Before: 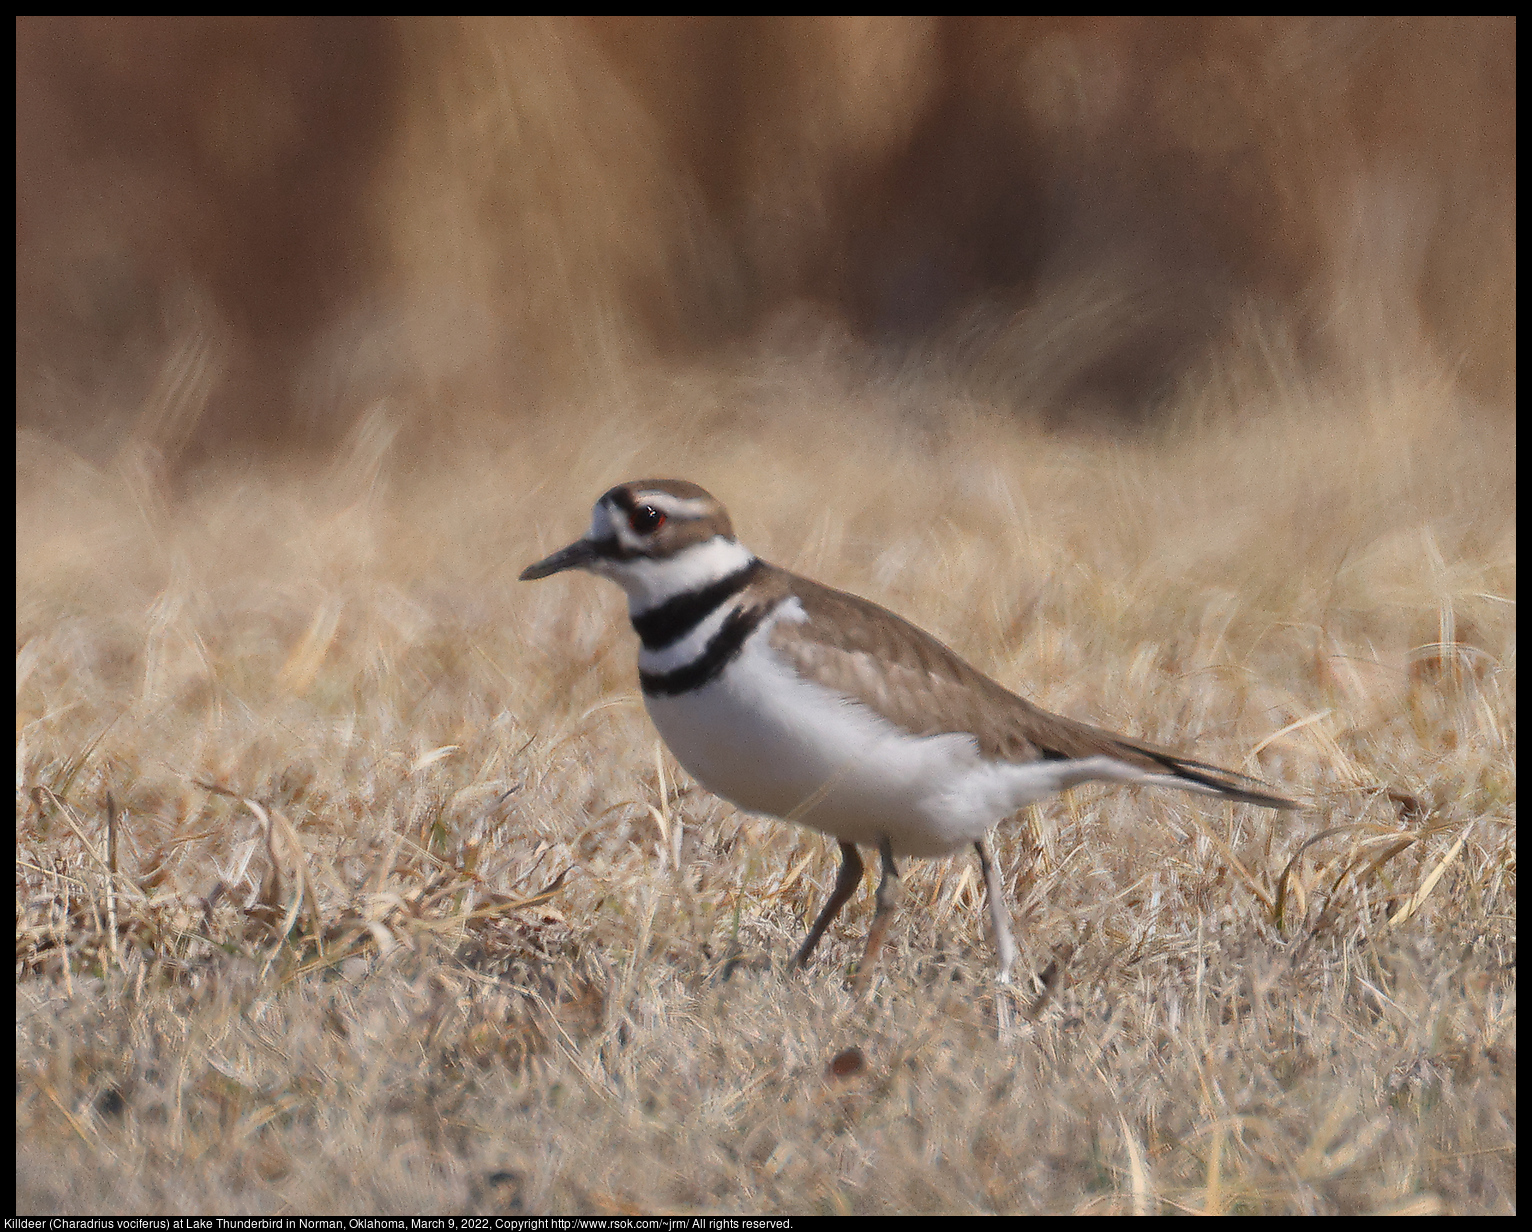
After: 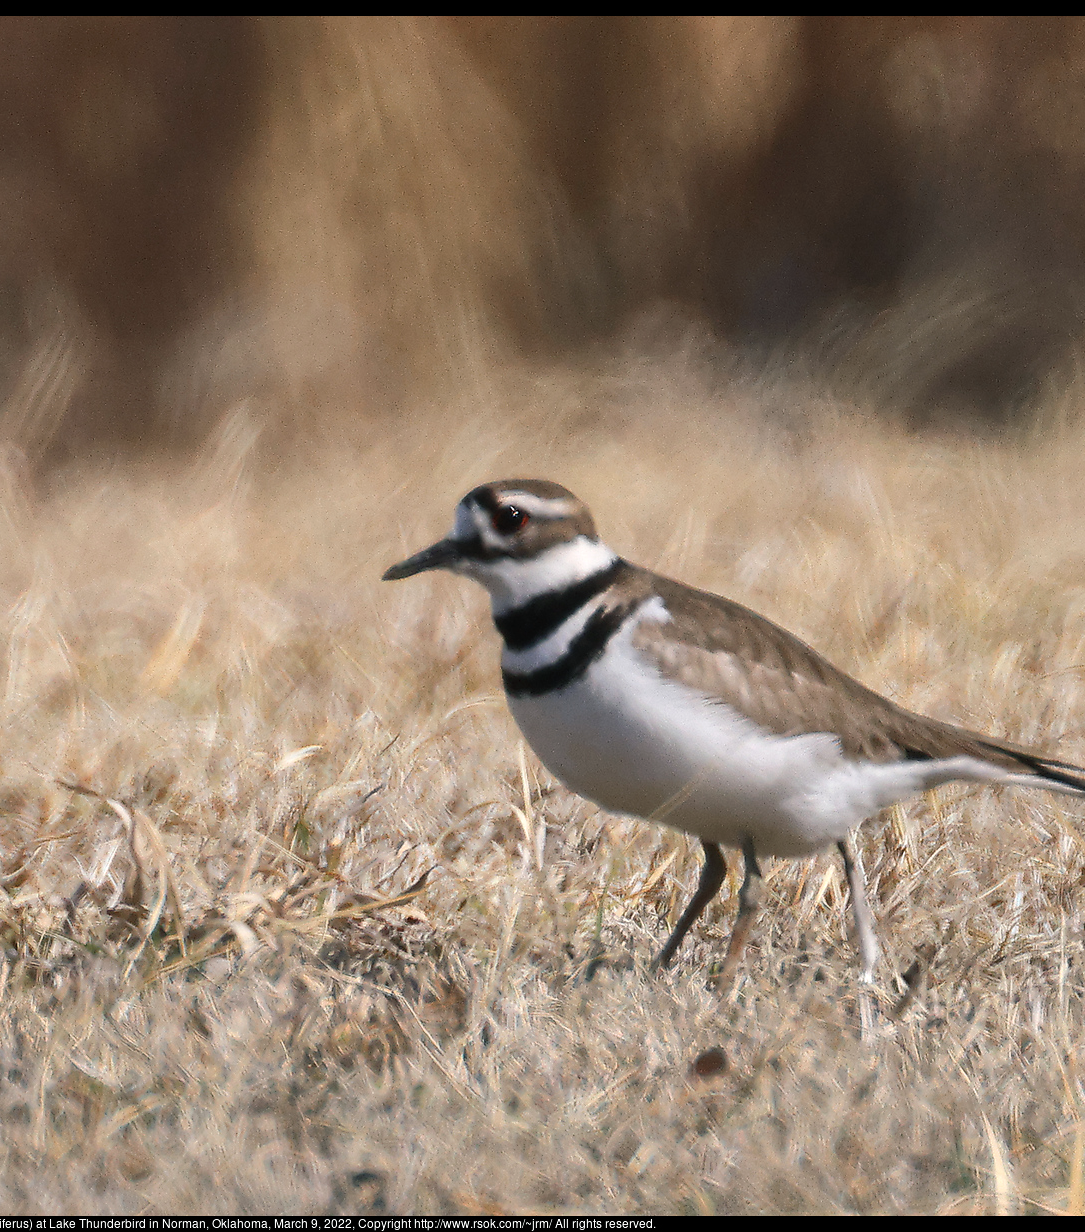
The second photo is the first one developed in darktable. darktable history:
color balance rgb: shadows lift › luminance -7.689%, shadows lift › chroma 2.422%, shadows lift › hue 162.73°, perceptual saturation grading › global saturation 0.3%
crop and rotate: left 8.967%, right 20.155%
tone equalizer: -8 EV -0.455 EV, -7 EV -0.374 EV, -6 EV -0.311 EV, -5 EV -0.212 EV, -3 EV 0.235 EV, -2 EV 0.327 EV, -1 EV 0.386 EV, +0 EV 0.432 EV, edges refinement/feathering 500, mask exposure compensation -1.57 EV, preserve details no
